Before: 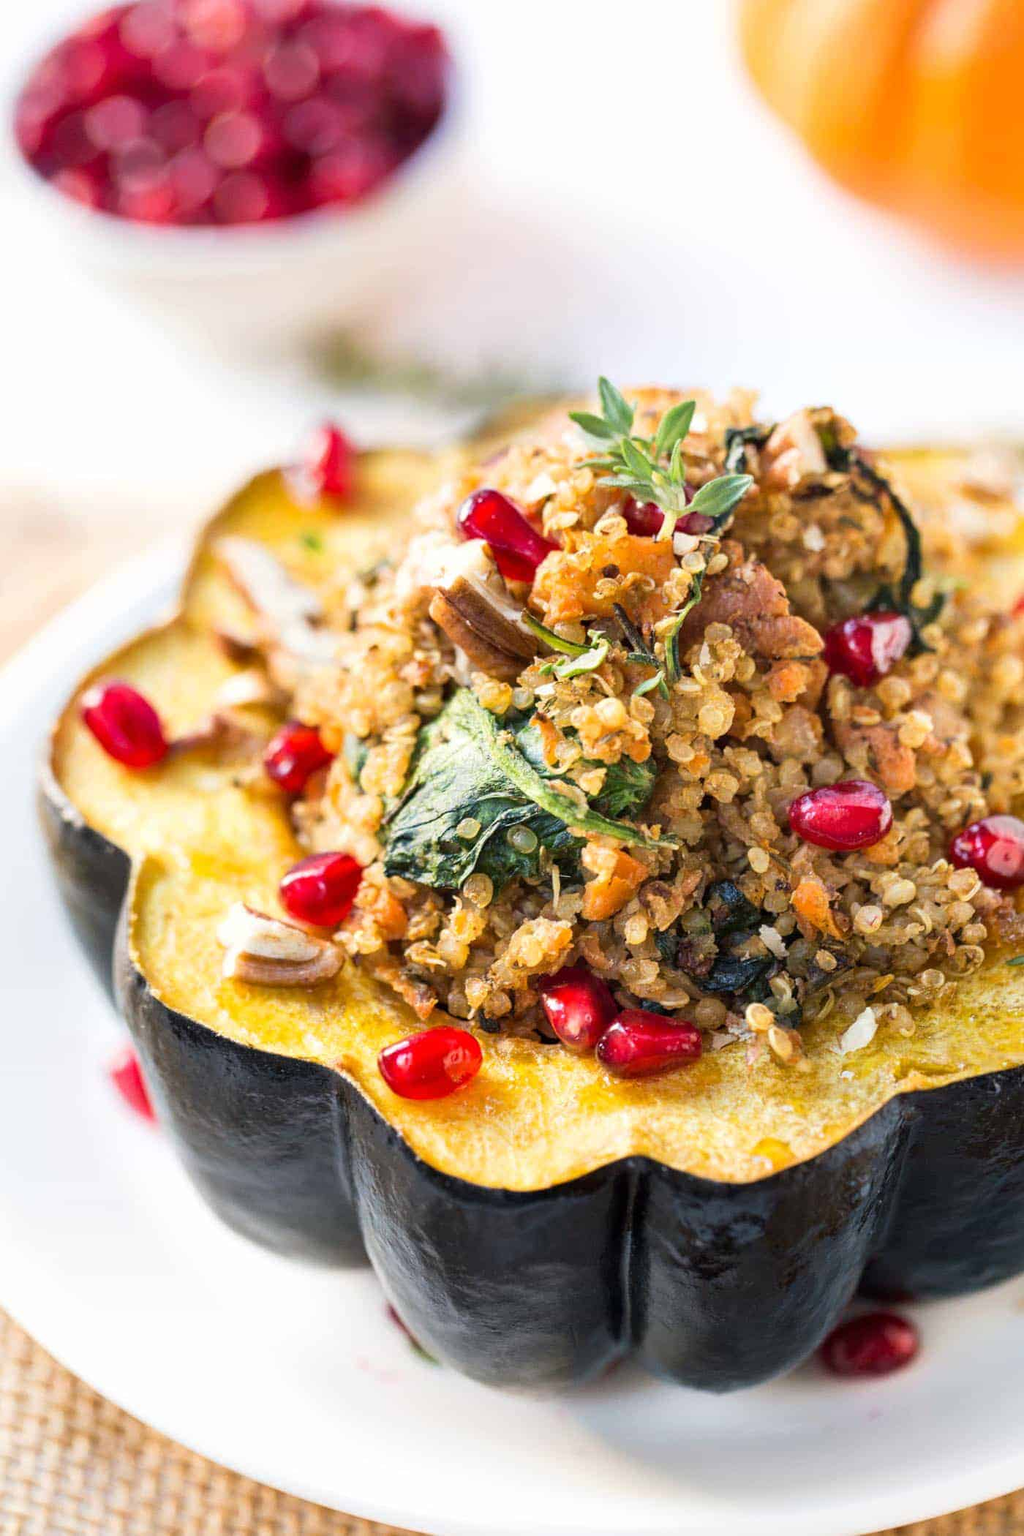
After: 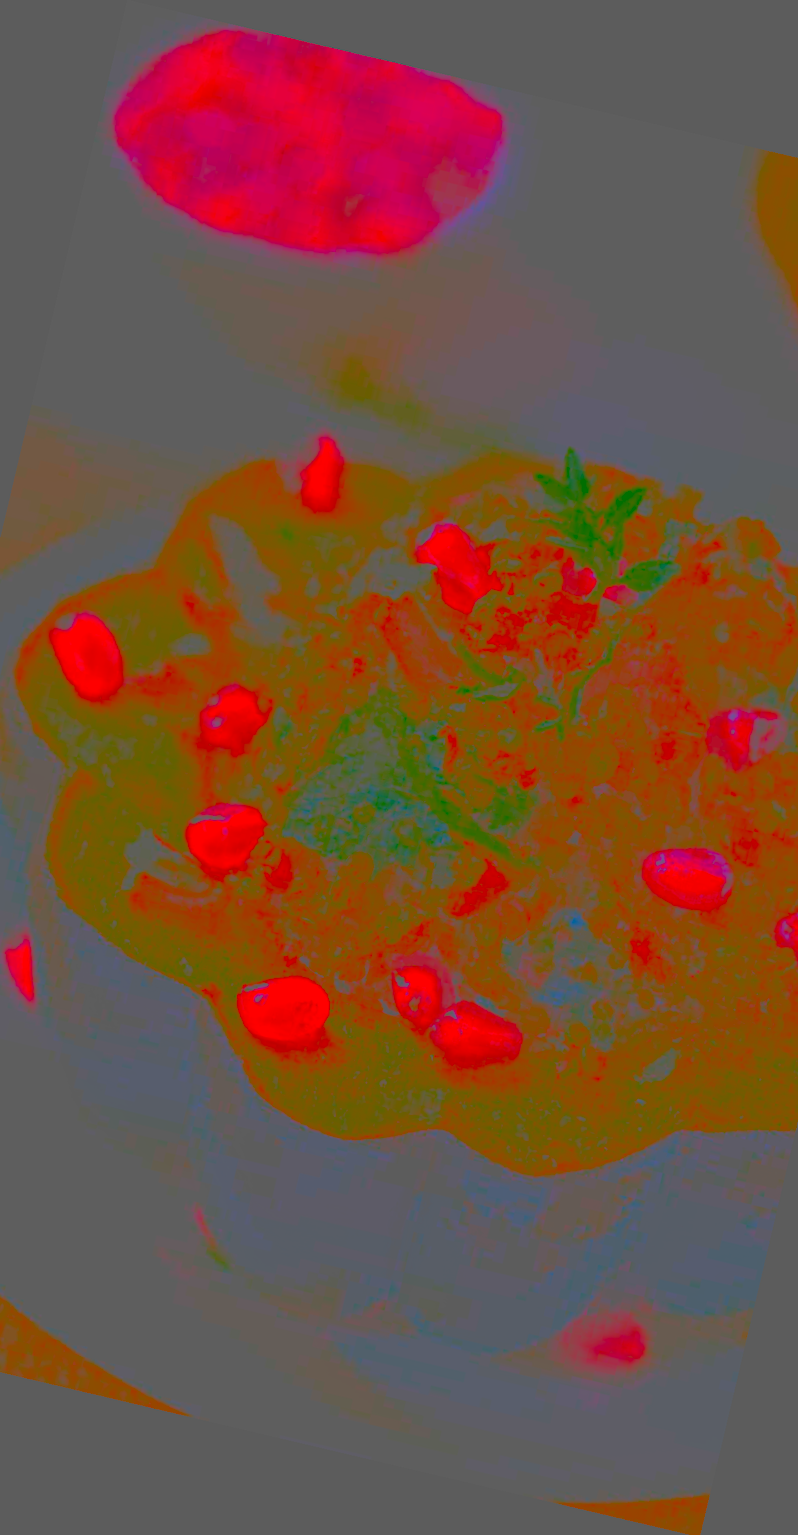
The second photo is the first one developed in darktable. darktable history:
rotate and perspective: rotation 13.27°, automatic cropping off
crop and rotate: left 15.546%, right 17.787%
contrast brightness saturation: contrast -0.99, brightness -0.17, saturation 0.75
